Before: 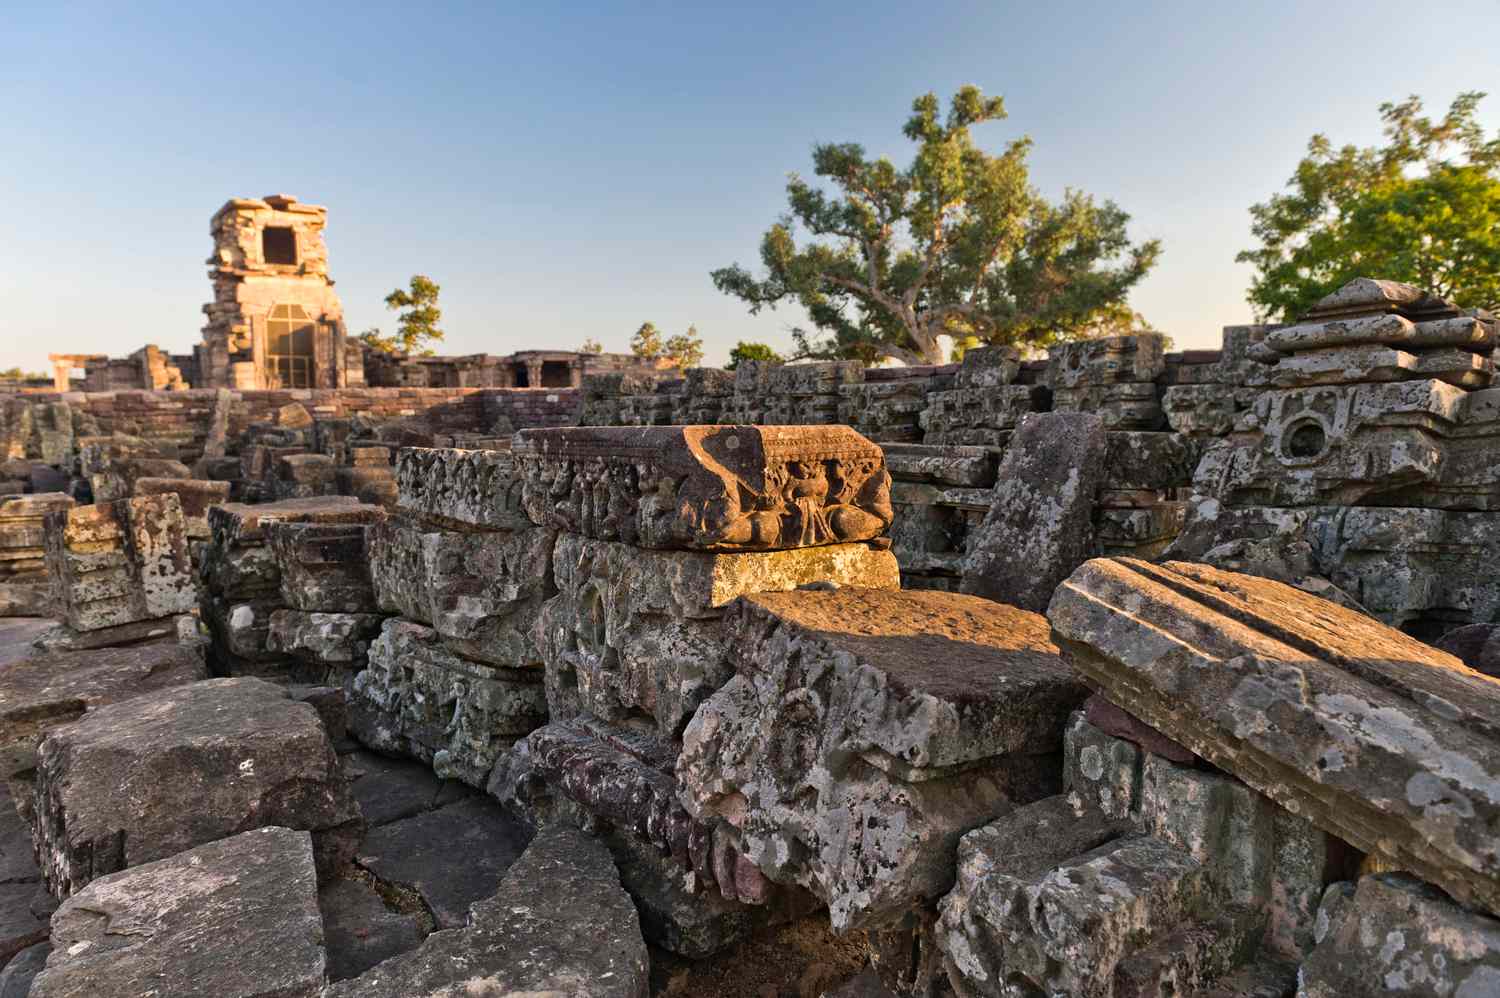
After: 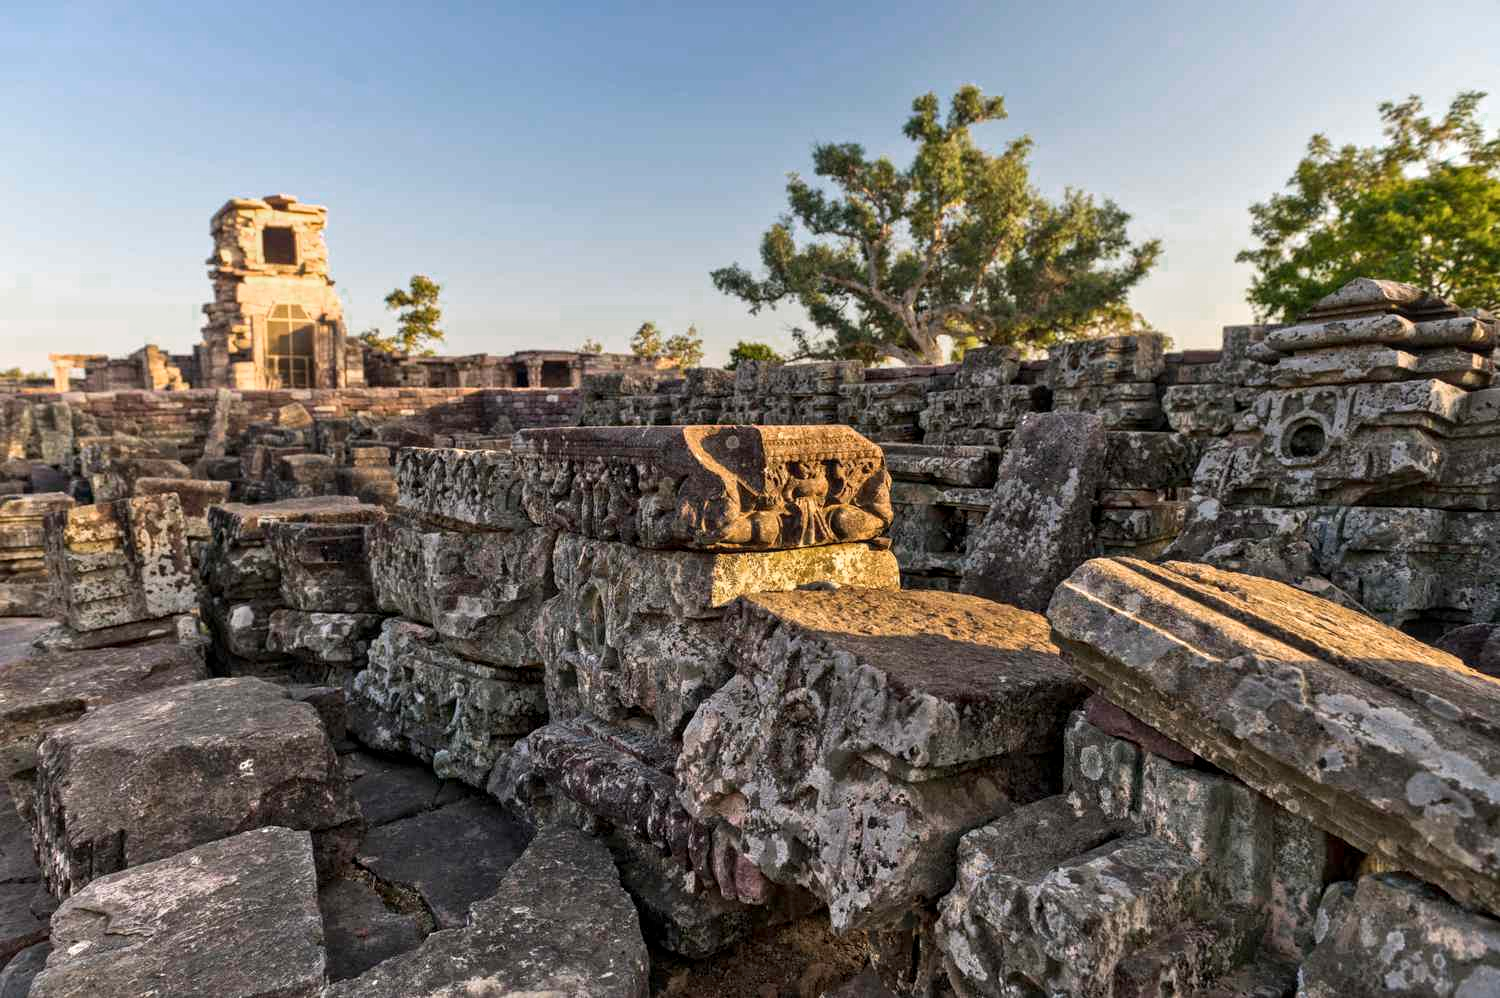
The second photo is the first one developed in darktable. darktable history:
local contrast: on, module defaults
color zones: curves: ch0 [(0, 0.558) (0.143, 0.548) (0.286, 0.447) (0.429, 0.259) (0.571, 0.5) (0.714, 0.5) (0.857, 0.593) (1, 0.558)]; ch1 [(0, 0.543) (0.01, 0.544) (0.12, 0.492) (0.248, 0.458) (0.5, 0.534) (0.748, 0.5) (0.99, 0.469) (1, 0.543)]; ch2 [(0, 0.507) (0.143, 0.522) (0.286, 0.505) (0.429, 0.5) (0.571, 0.5) (0.714, 0.5) (0.857, 0.5) (1, 0.507)]
